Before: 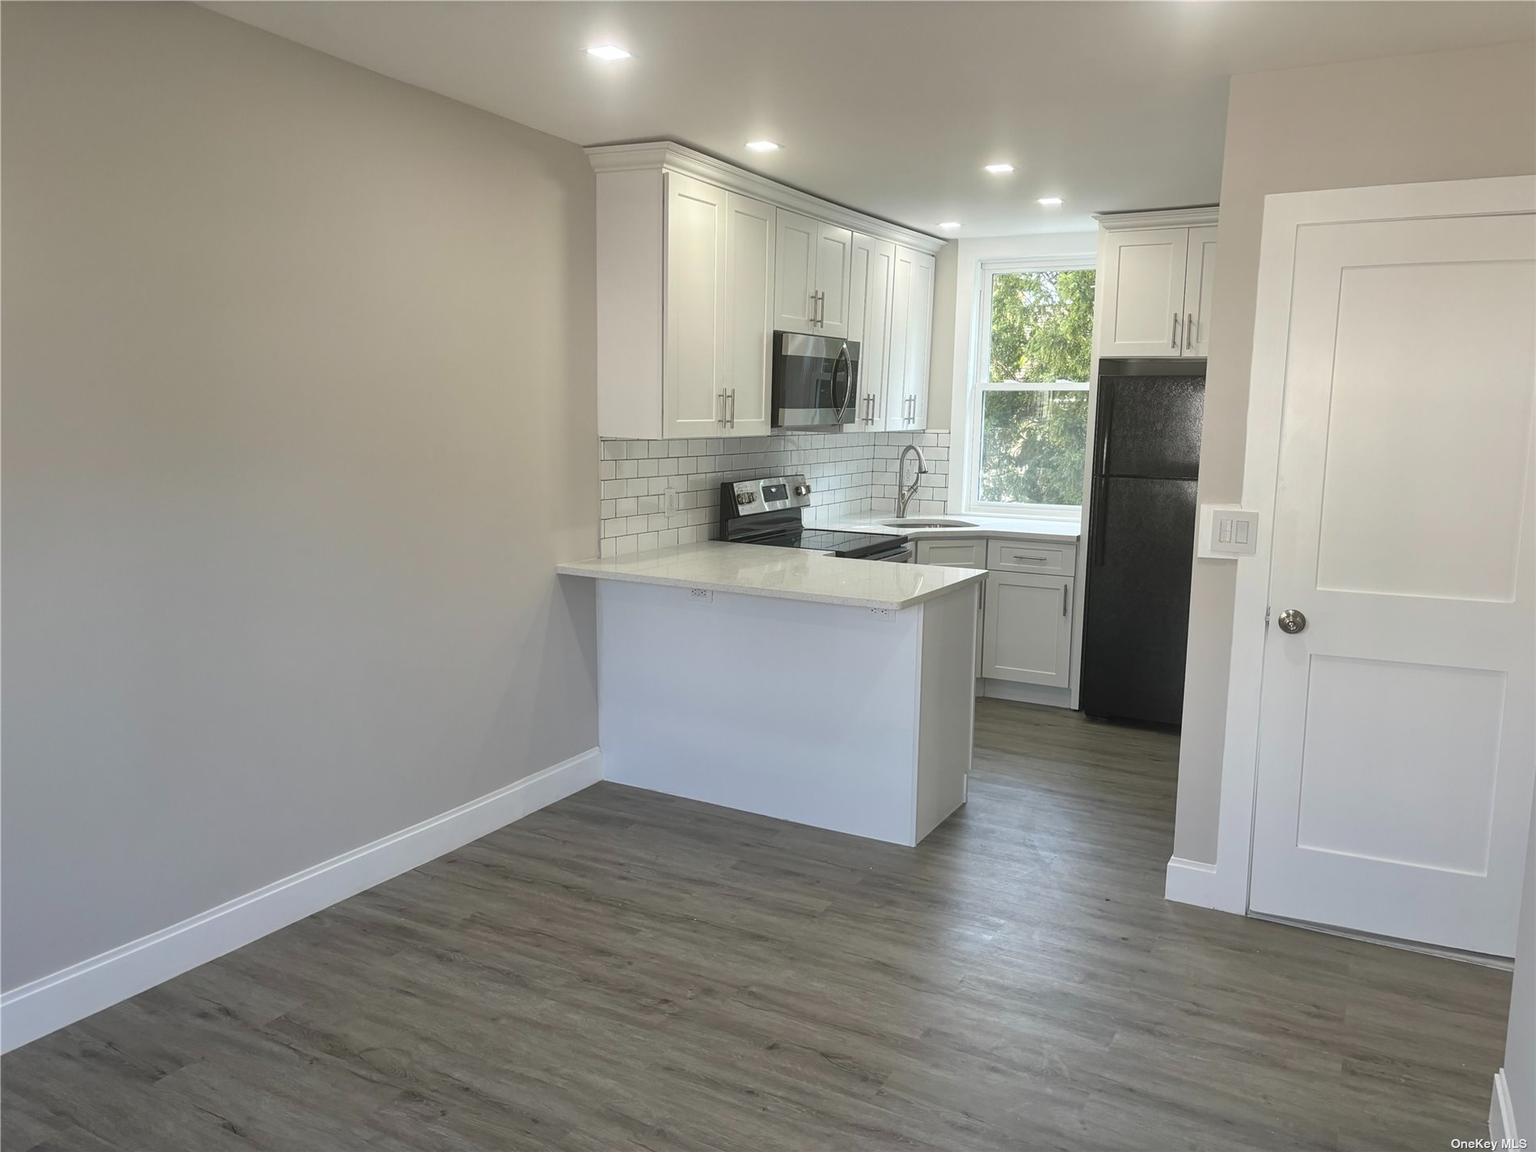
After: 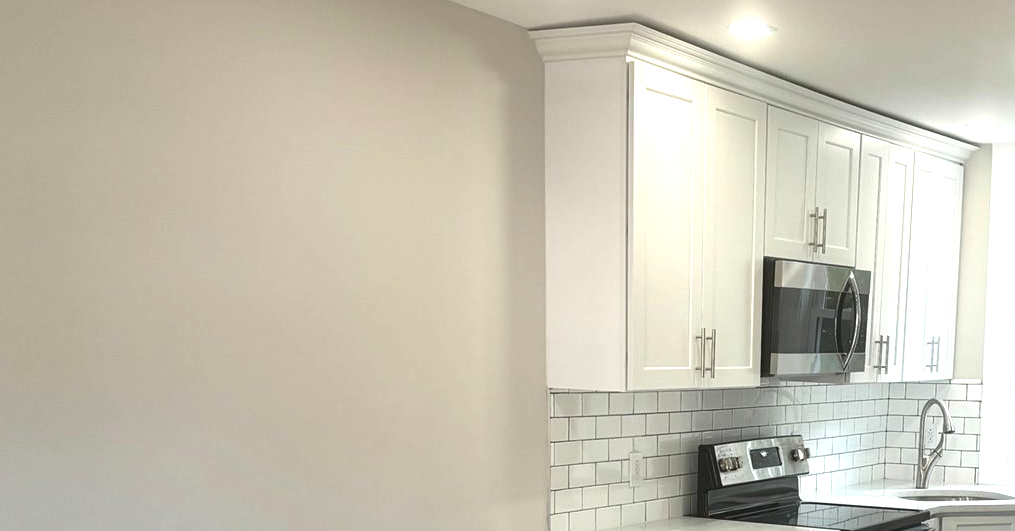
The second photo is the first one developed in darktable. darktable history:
crop: left 10.187%, top 10.713%, right 36.356%, bottom 51.982%
tone equalizer: -8 EV -0.402 EV, -7 EV -0.41 EV, -6 EV -0.322 EV, -5 EV -0.185 EV, -3 EV 0.193 EV, -2 EV 0.32 EV, -1 EV 0.411 EV, +0 EV 0.417 EV, edges refinement/feathering 500, mask exposure compensation -1.57 EV, preserve details no
exposure: exposure 0.294 EV, compensate exposure bias true, compensate highlight preservation false
